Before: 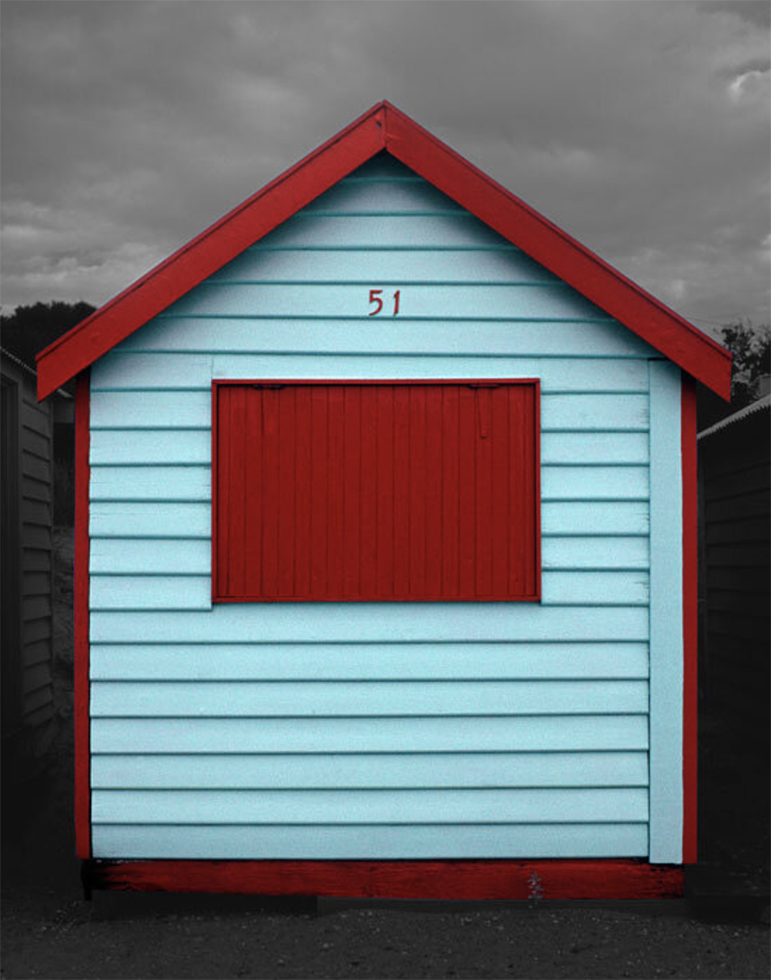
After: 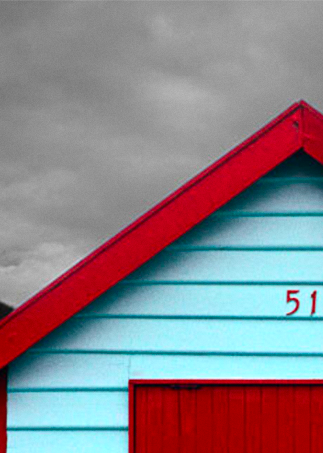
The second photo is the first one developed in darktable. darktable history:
grain: coarseness 0.09 ISO, strength 10%
contrast brightness saturation: contrast 0.23, brightness 0.1, saturation 0.29
crop and rotate: left 10.817%, top 0.062%, right 47.194%, bottom 53.626%
